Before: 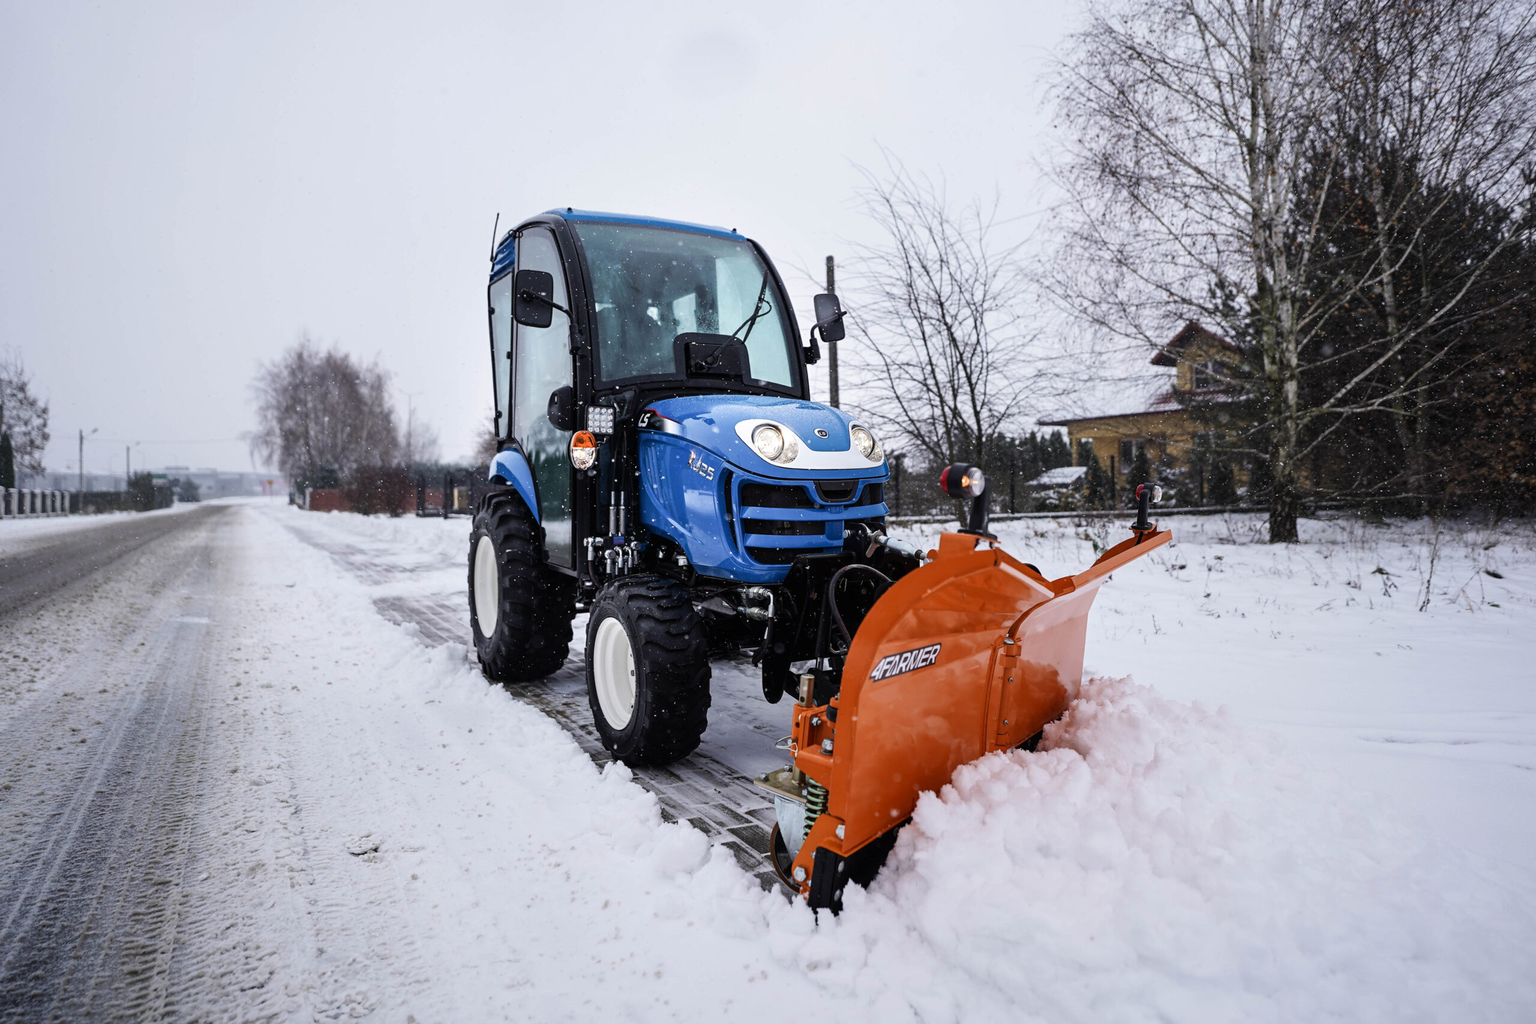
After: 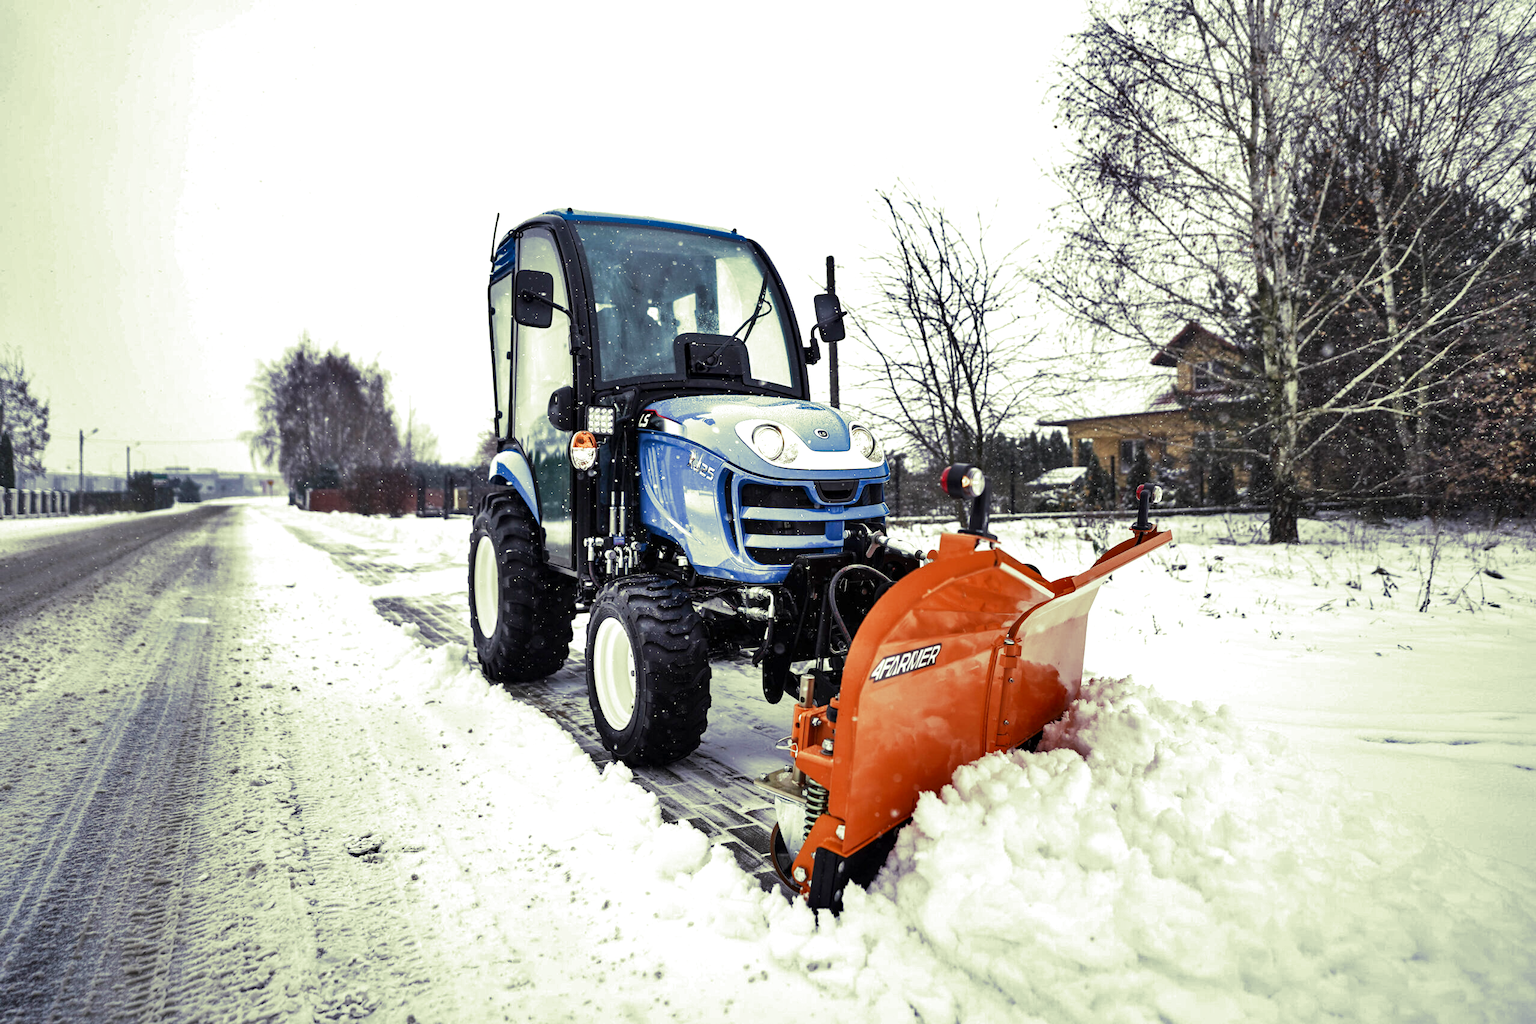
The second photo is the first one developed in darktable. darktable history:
shadows and highlights: shadows 75, highlights -60.85, soften with gaussian
local contrast: highlights 100%, shadows 100%, detail 120%, midtone range 0.2
exposure: black level correction 0, exposure 0.5 EV, compensate exposure bias true, compensate highlight preservation false
split-toning: shadows › hue 290.82°, shadows › saturation 0.34, highlights › saturation 0.38, balance 0, compress 50%
